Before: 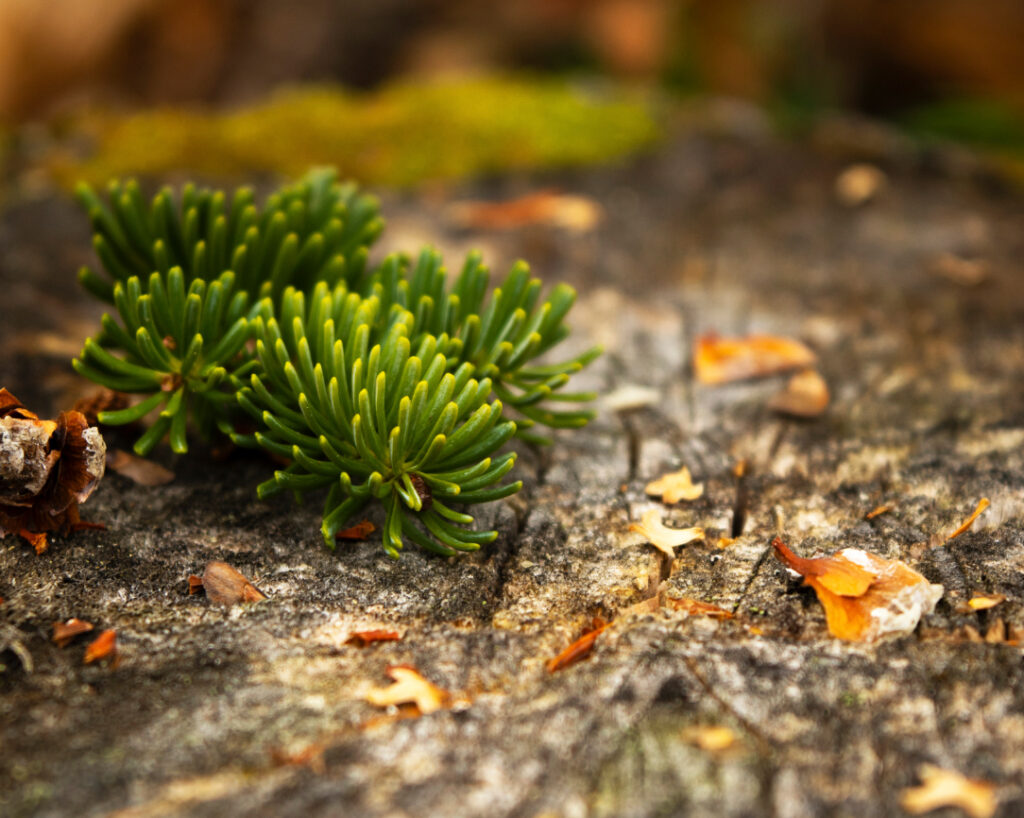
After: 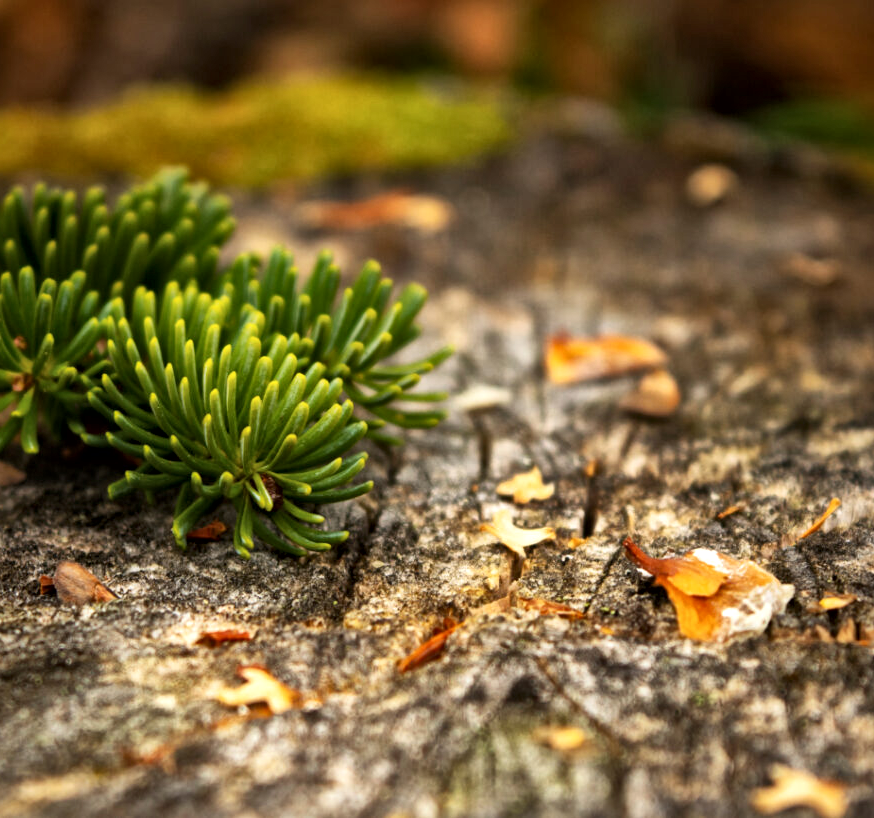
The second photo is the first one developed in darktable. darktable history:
local contrast: mode bilateral grid, contrast 20, coarseness 20, detail 150%, midtone range 0.2
tone equalizer: on, module defaults
crop and rotate: left 14.584%
